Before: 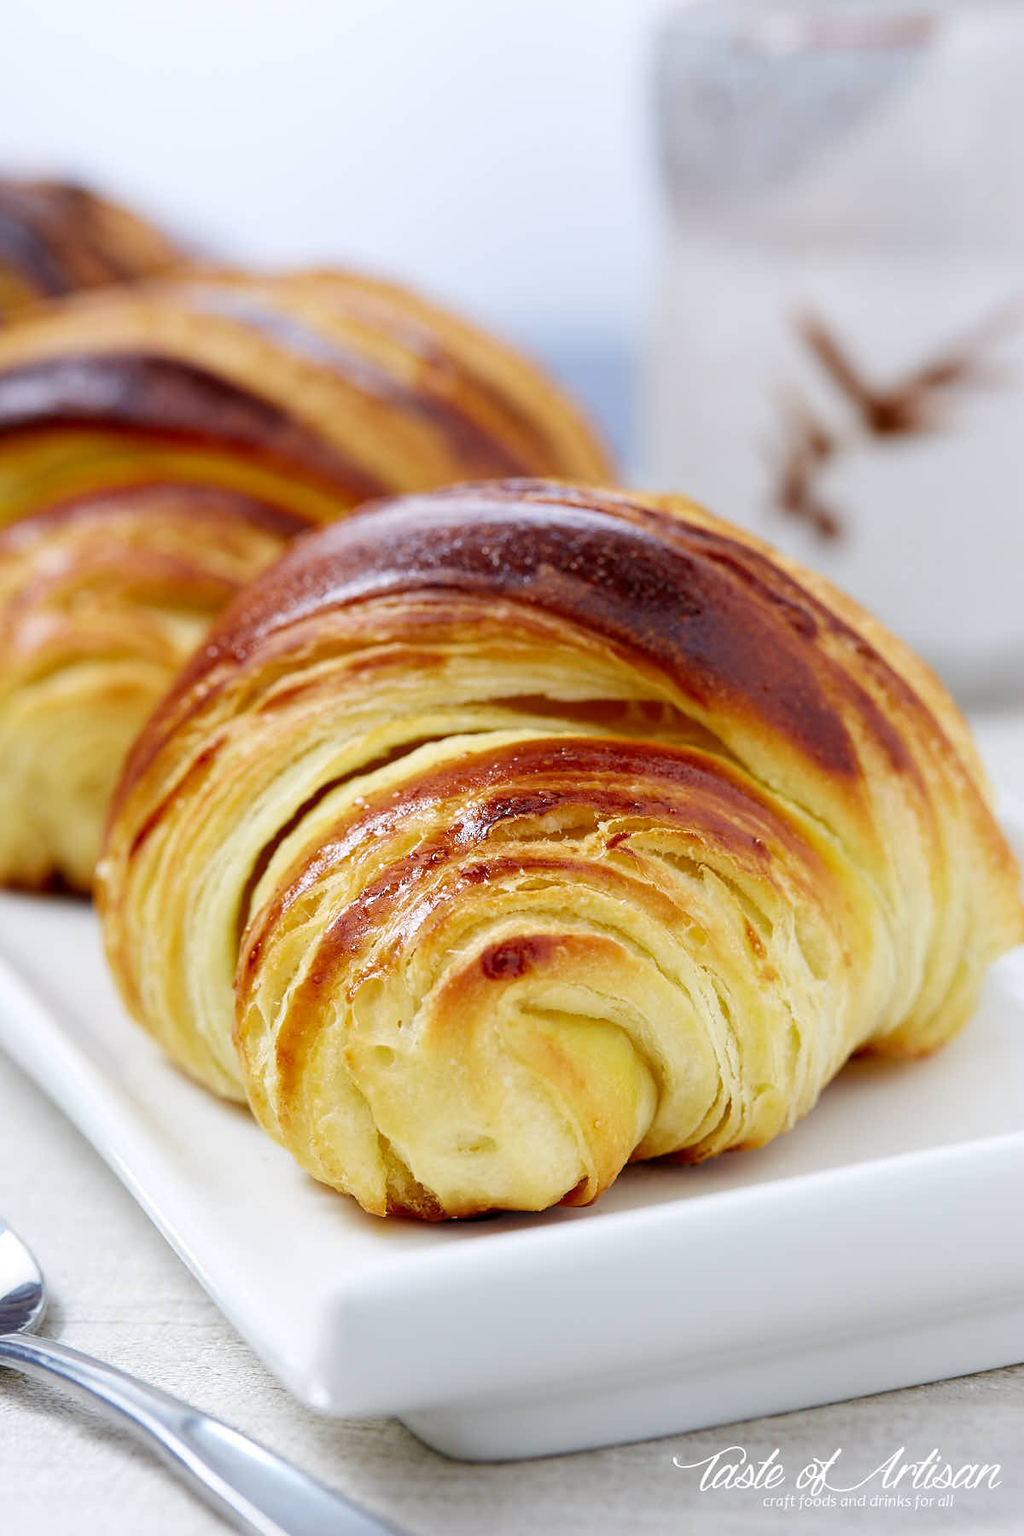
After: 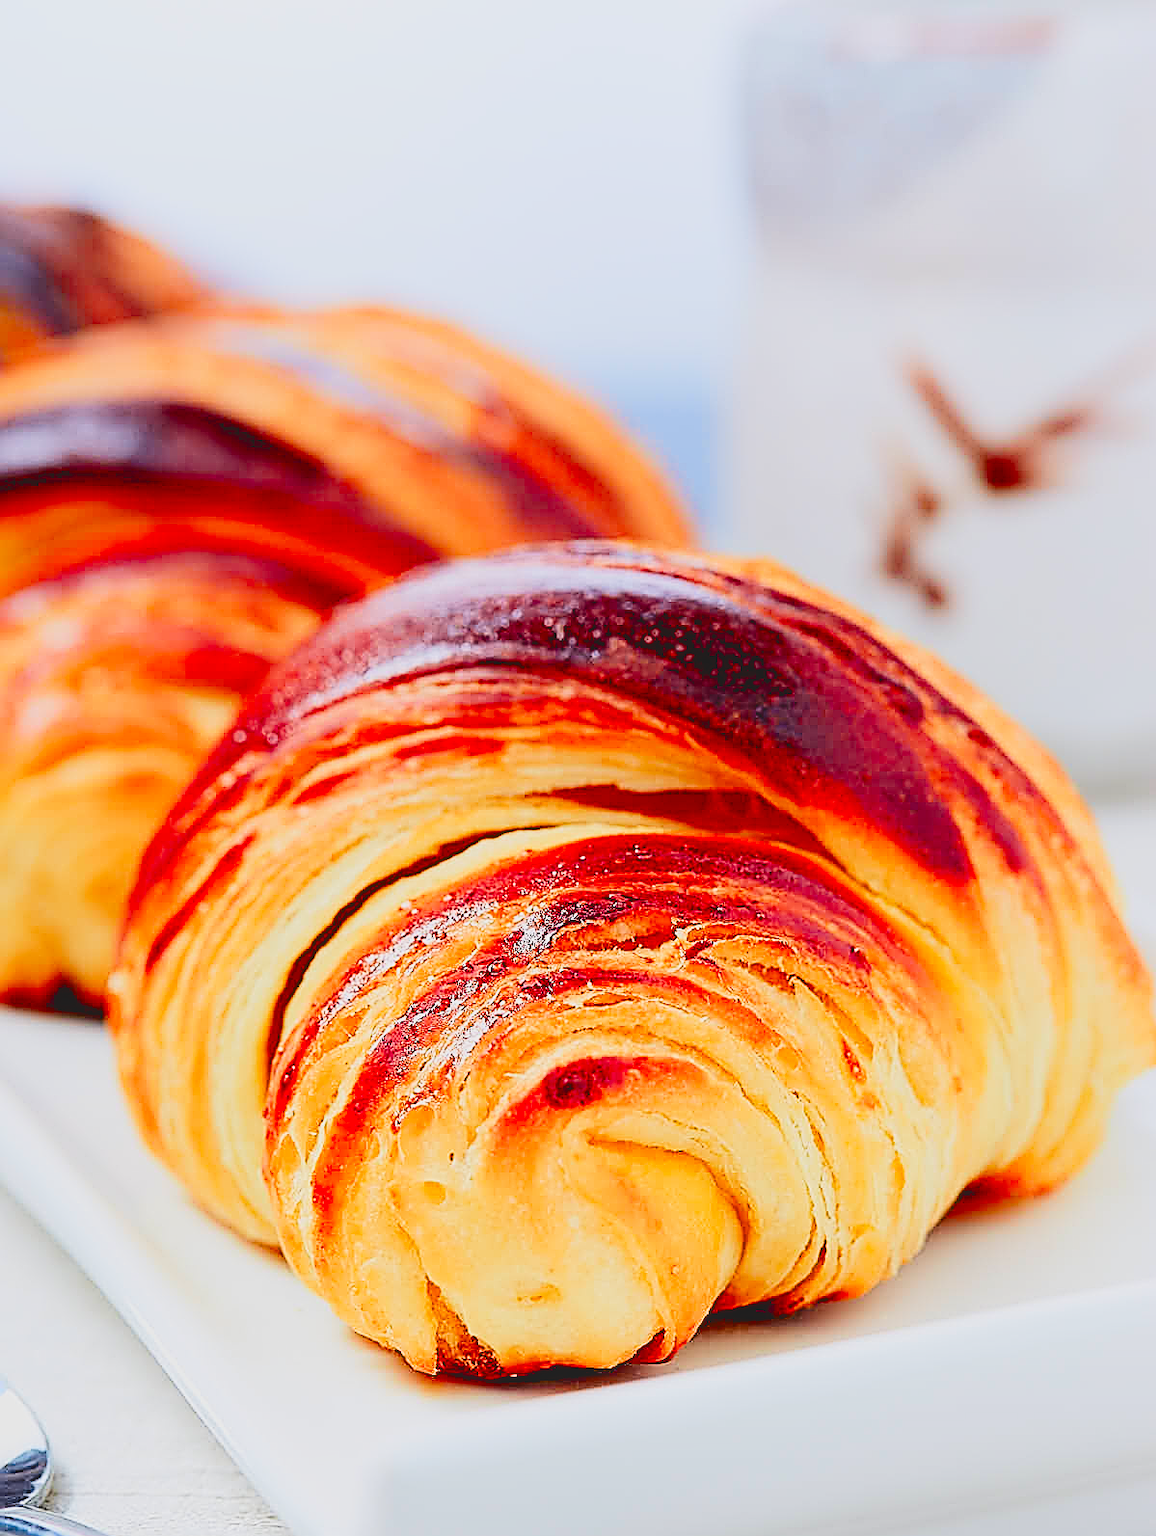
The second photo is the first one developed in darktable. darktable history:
contrast brightness saturation: contrast 0.19, brightness -0.11, saturation 0.21
filmic rgb: black relative exposure -4.58 EV, white relative exposure 4.8 EV, threshold 3 EV, hardness 2.36, latitude 36.07%, contrast 1.048, highlights saturation mix 1.32%, shadows ↔ highlights balance 1.25%, color science v4 (2020), enable highlight reconstruction true
crop and rotate: top 0%, bottom 11.49%
color zones: curves: ch1 [(0.239, 0.552) (0.75, 0.5)]; ch2 [(0.25, 0.462) (0.749, 0.457)], mix 25.94%
exposure: black level correction 0.012, exposure 0.7 EV, compensate exposure bias true, compensate highlight preservation false
sharpen: amount 2
local contrast: highlights 68%, shadows 68%, detail 82%, midtone range 0.325
